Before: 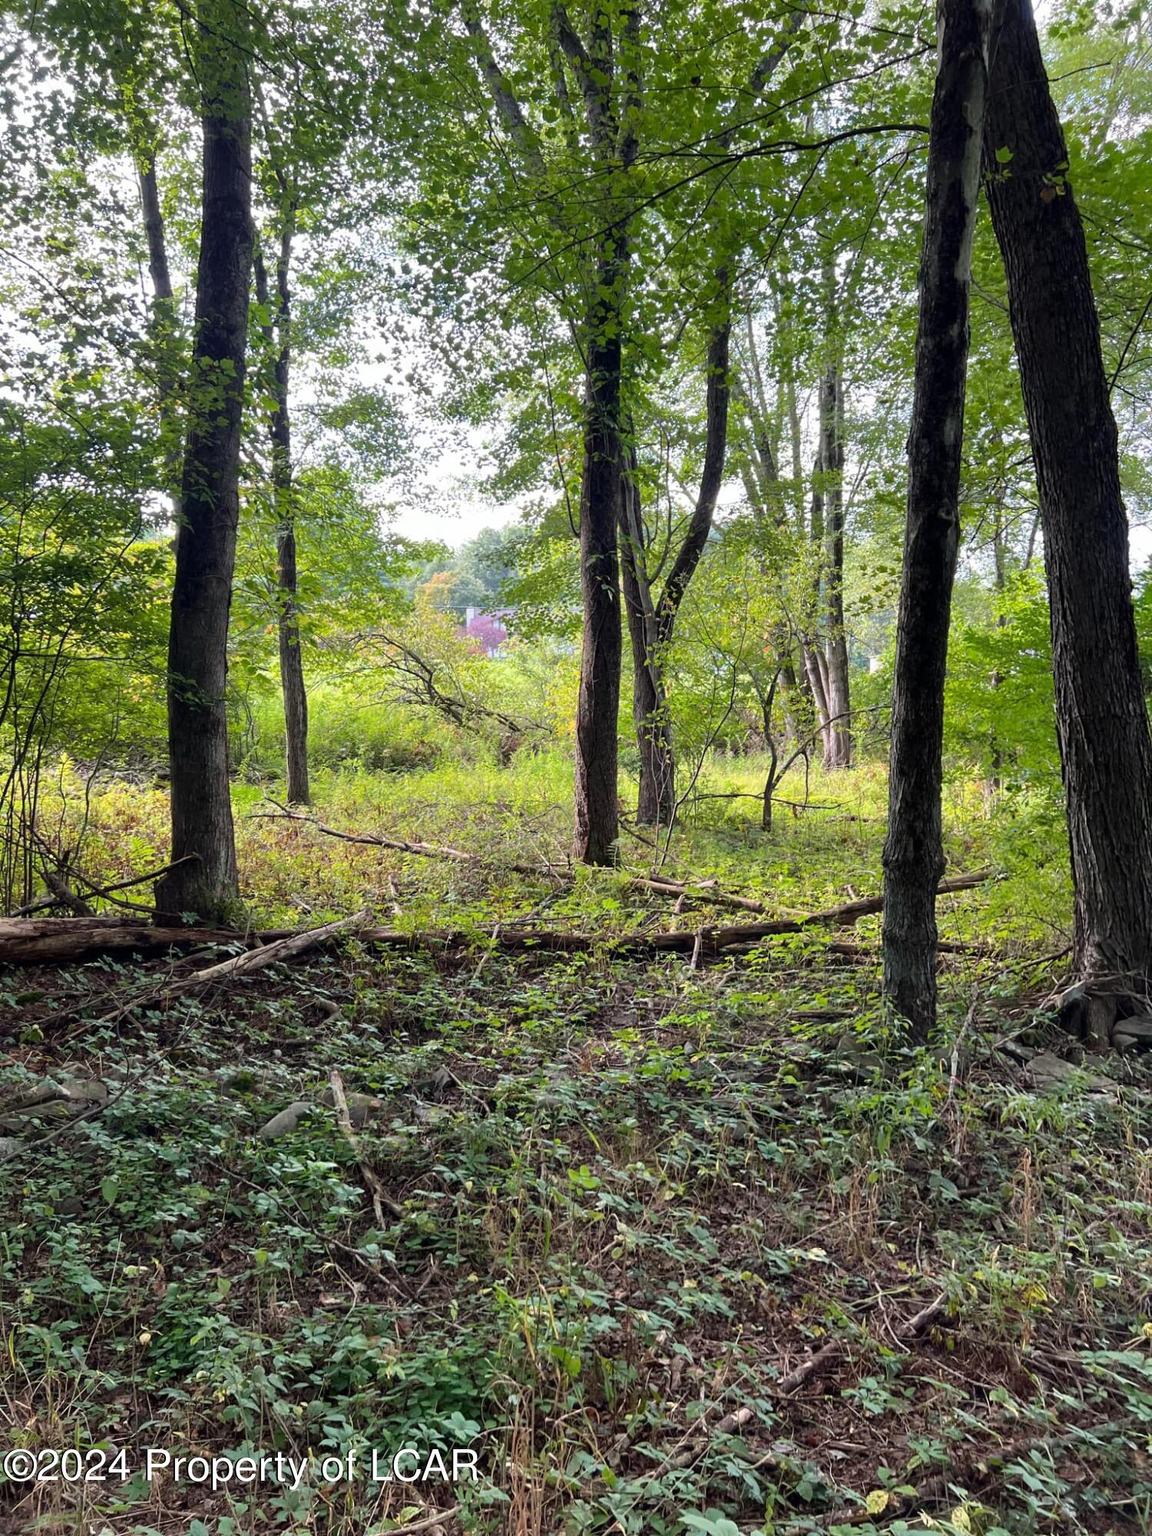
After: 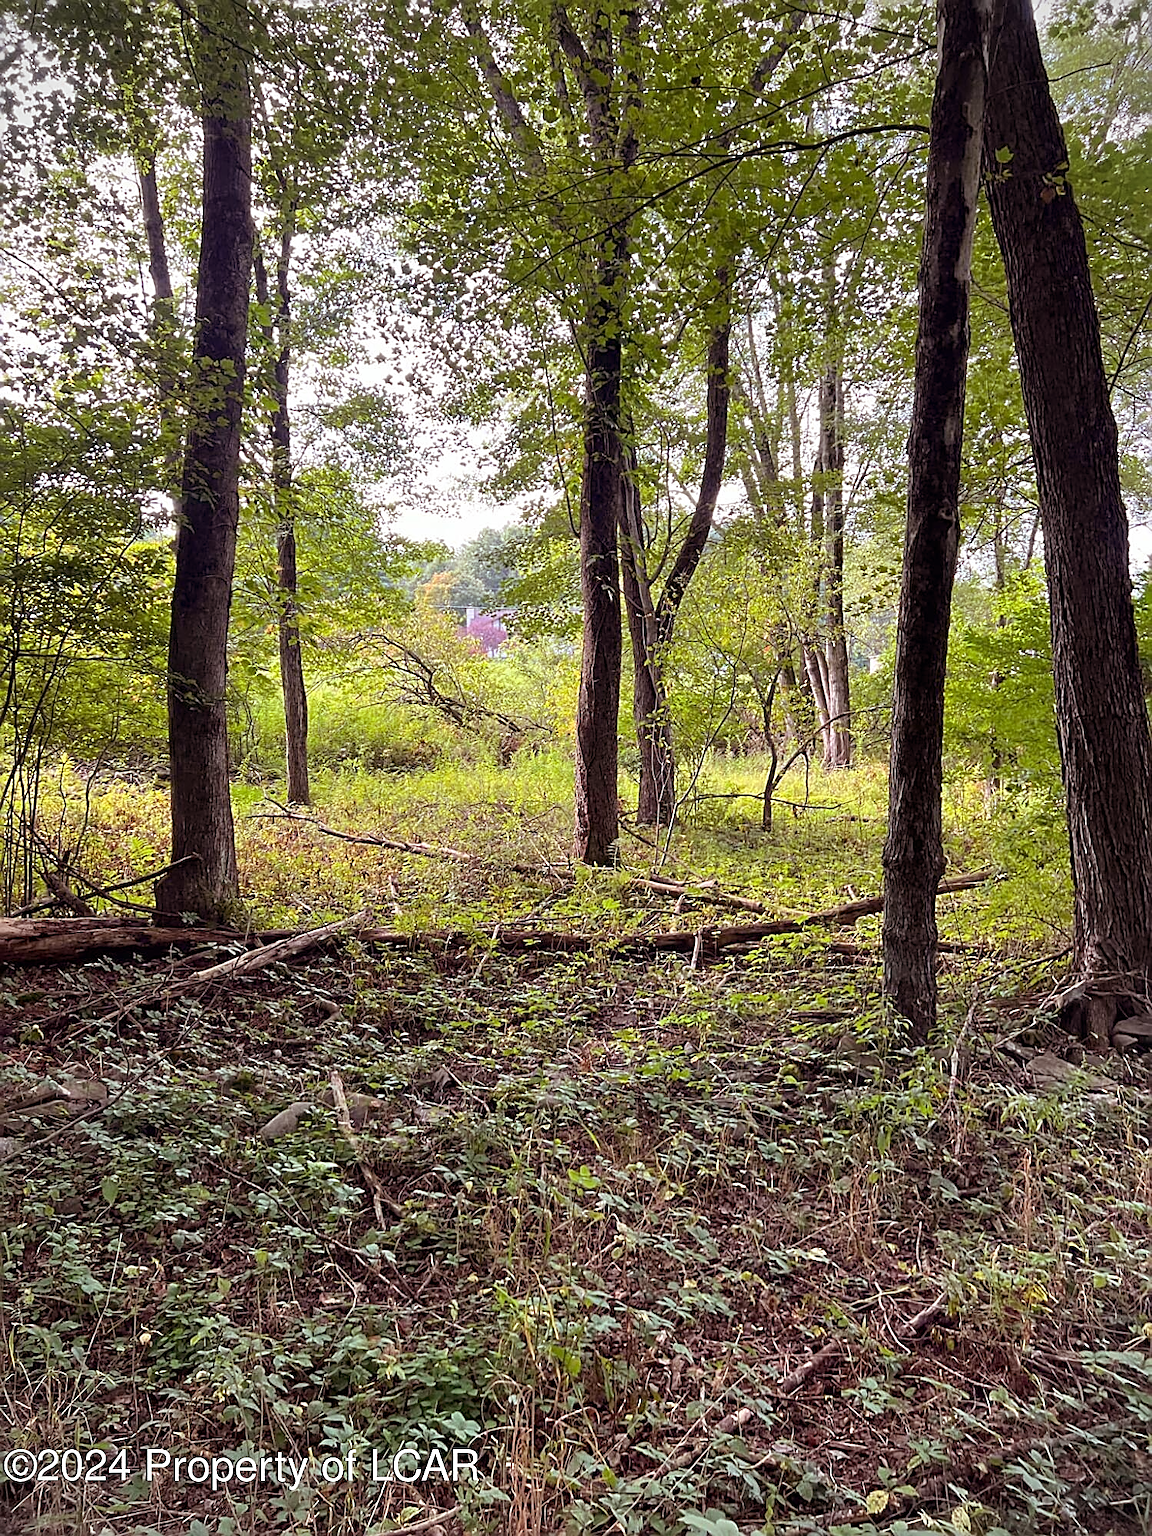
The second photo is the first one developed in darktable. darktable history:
sharpen: amount 1
vignetting: fall-off start 92.6%, brightness -0.52, saturation -0.51, center (-0.012, 0)
rgb levels: mode RGB, independent channels, levels [[0, 0.474, 1], [0, 0.5, 1], [0, 0.5, 1]]
